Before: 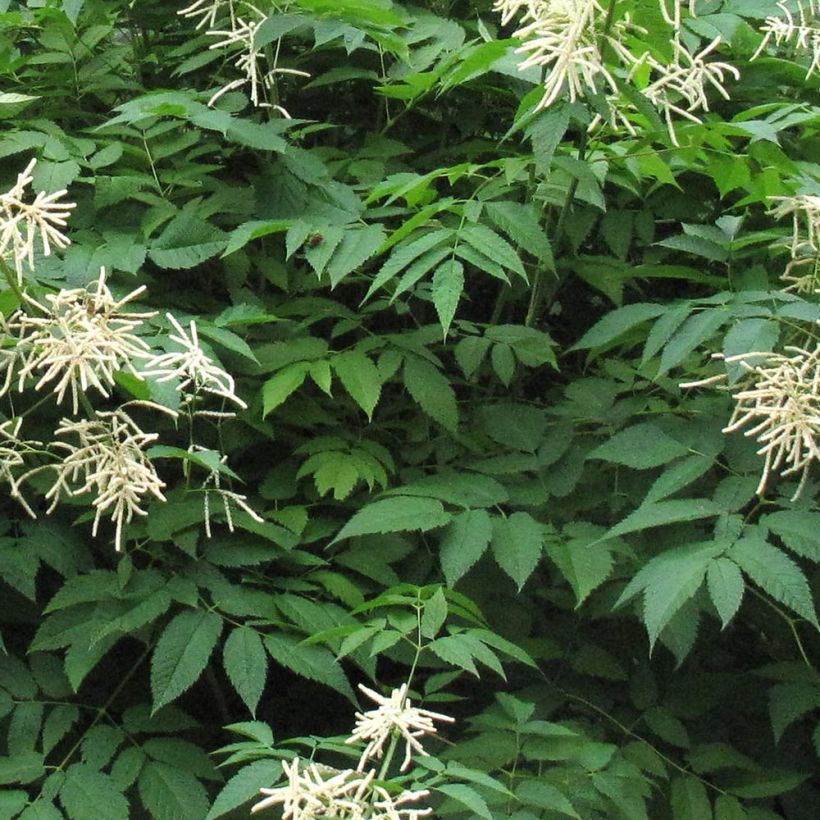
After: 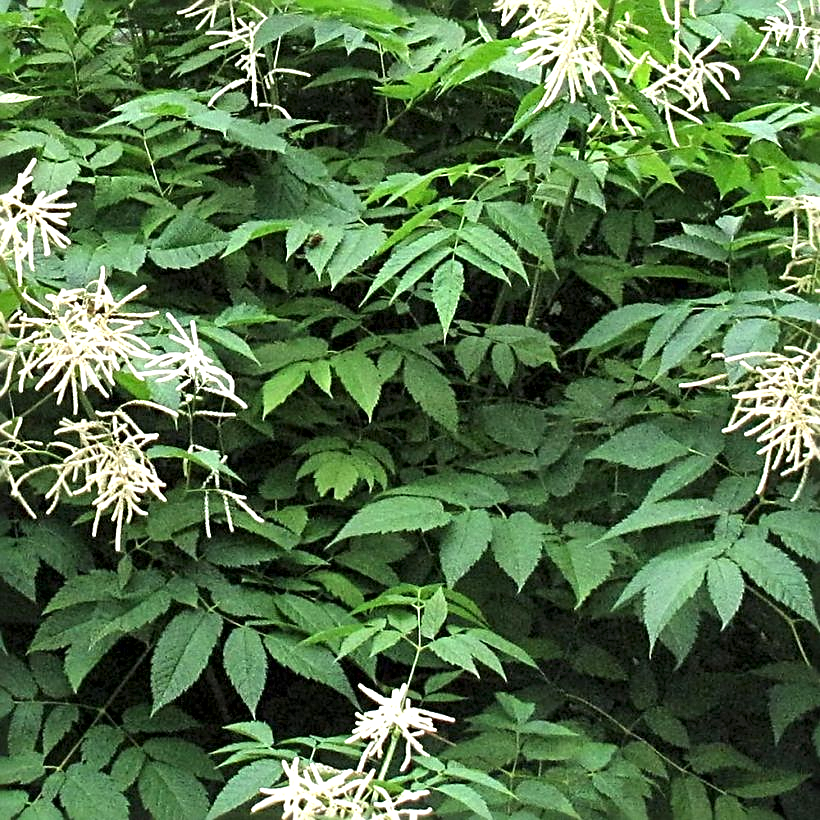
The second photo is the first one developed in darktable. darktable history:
local contrast: mode bilateral grid, contrast 24, coarseness 60, detail 152%, midtone range 0.2
sharpen: radius 2.806, amount 0.714
exposure: black level correction 0, exposure 0.498 EV, compensate highlight preservation false
